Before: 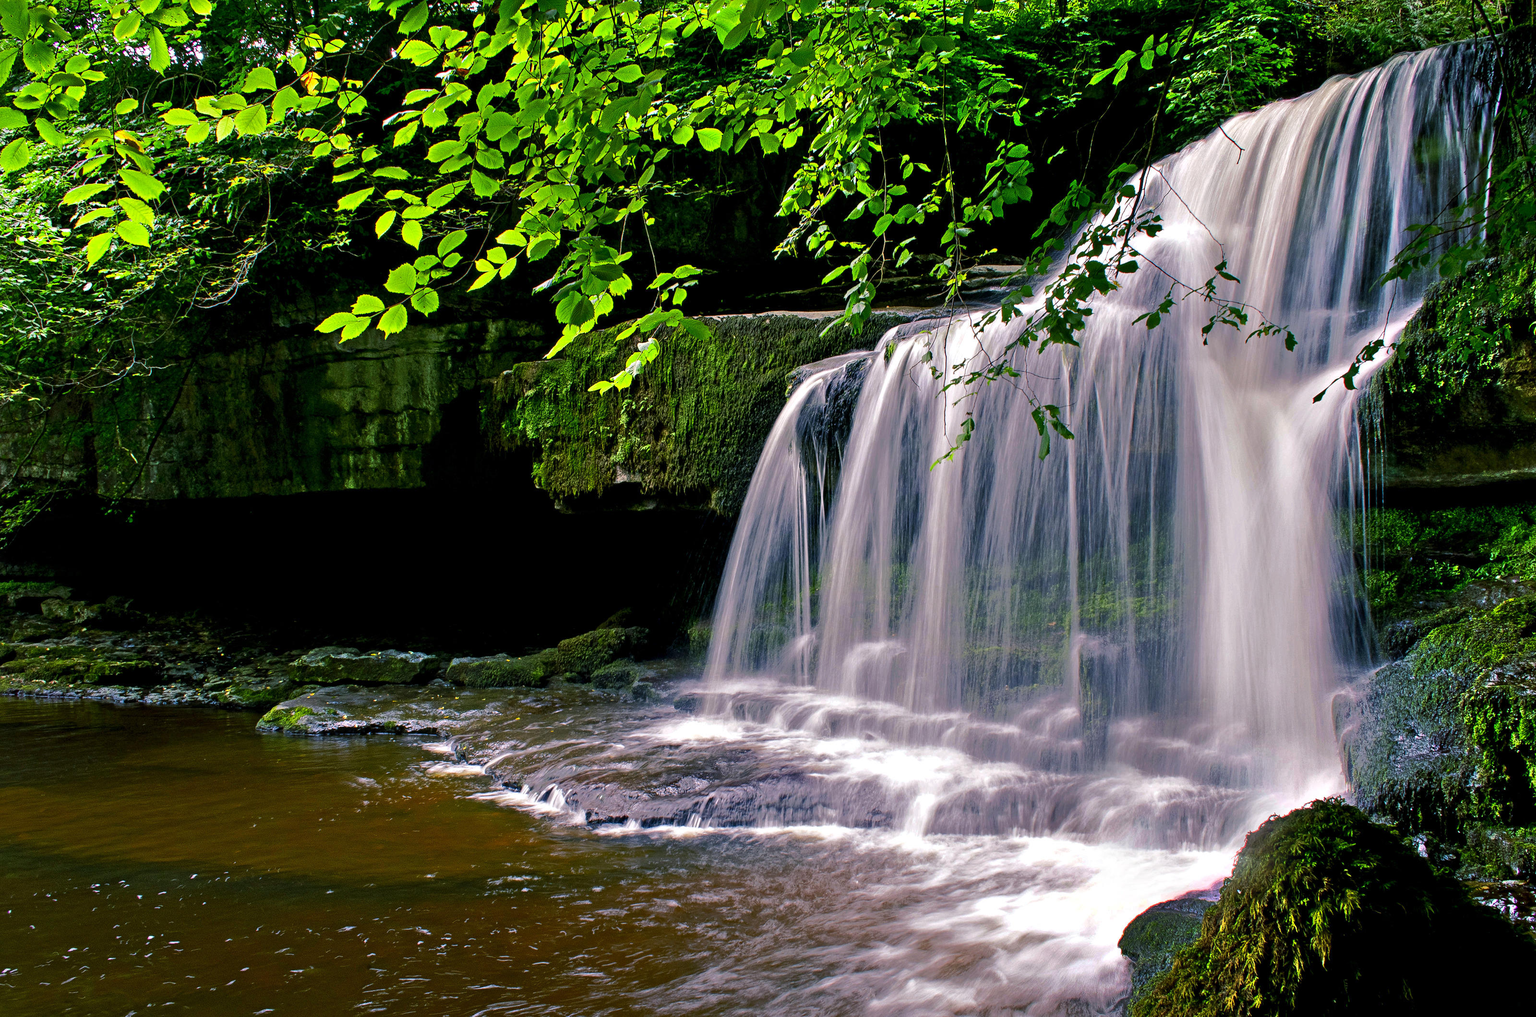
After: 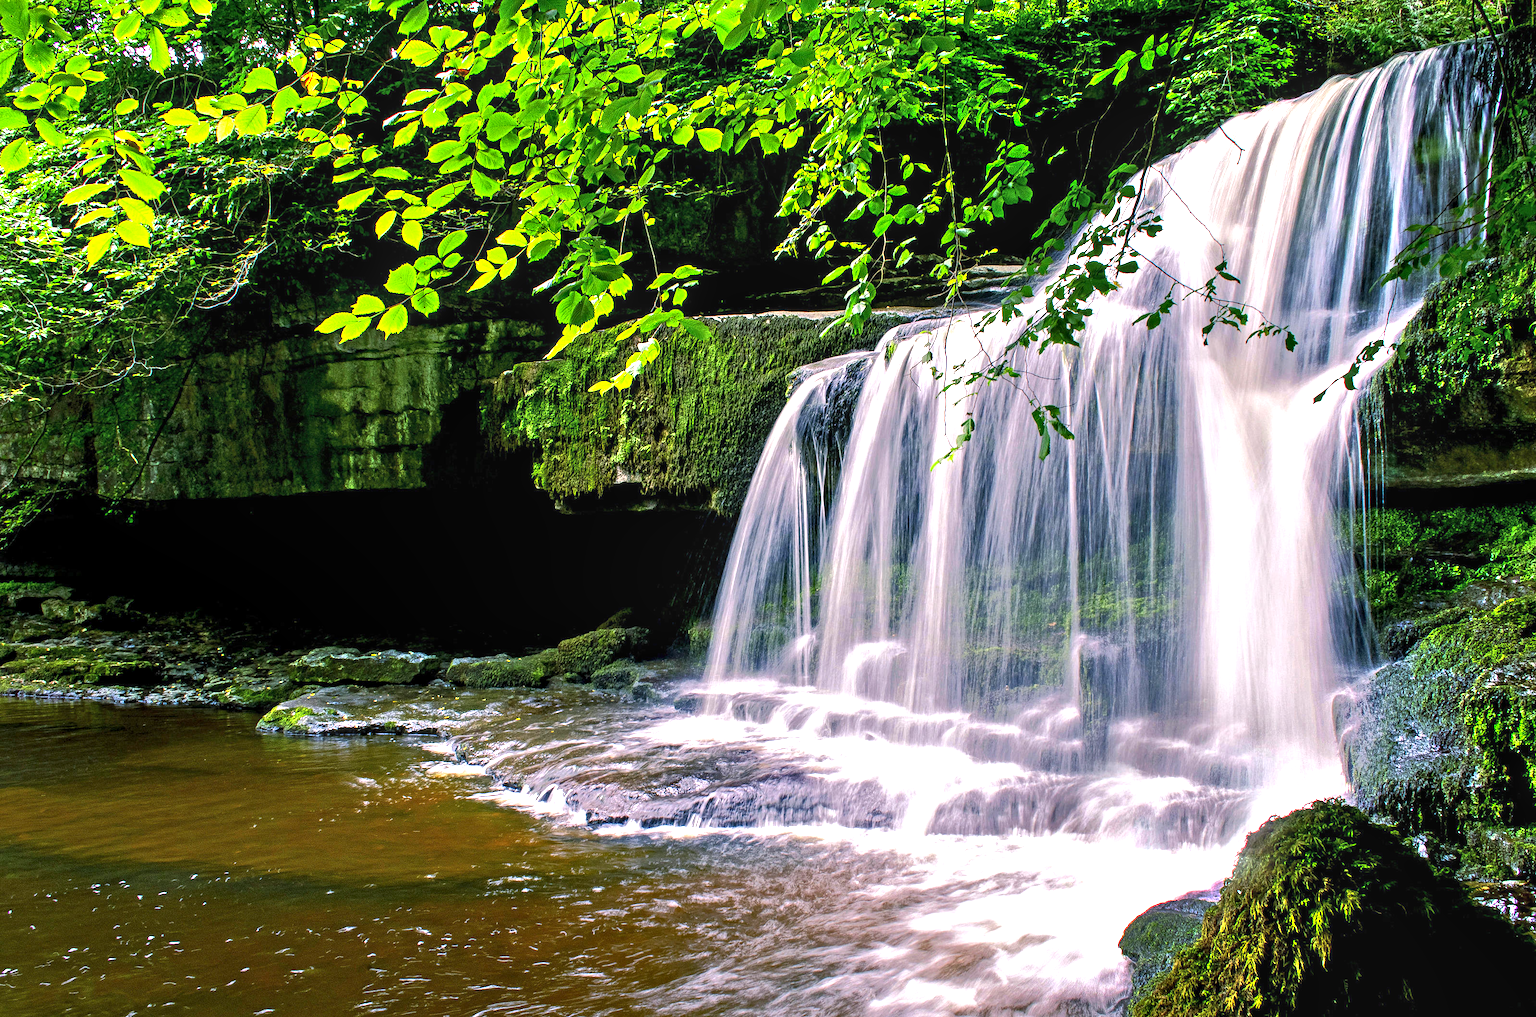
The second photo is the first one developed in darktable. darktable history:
local contrast: on, module defaults
exposure: black level correction 0, exposure 1.097 EV, compensate highlight preservation false
